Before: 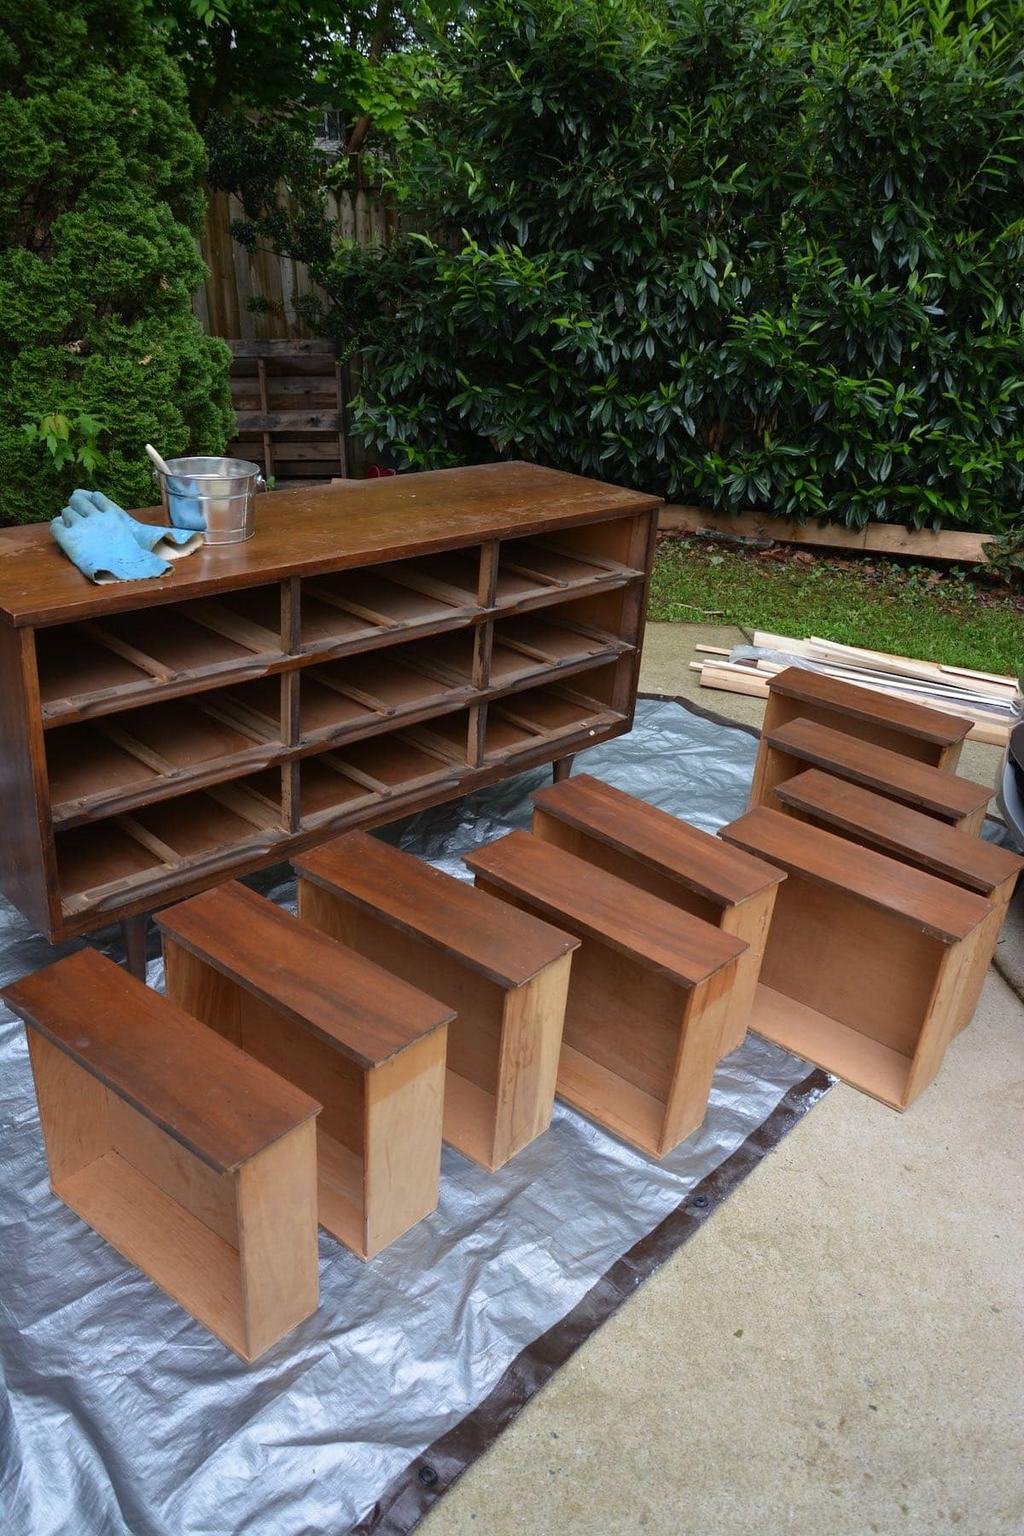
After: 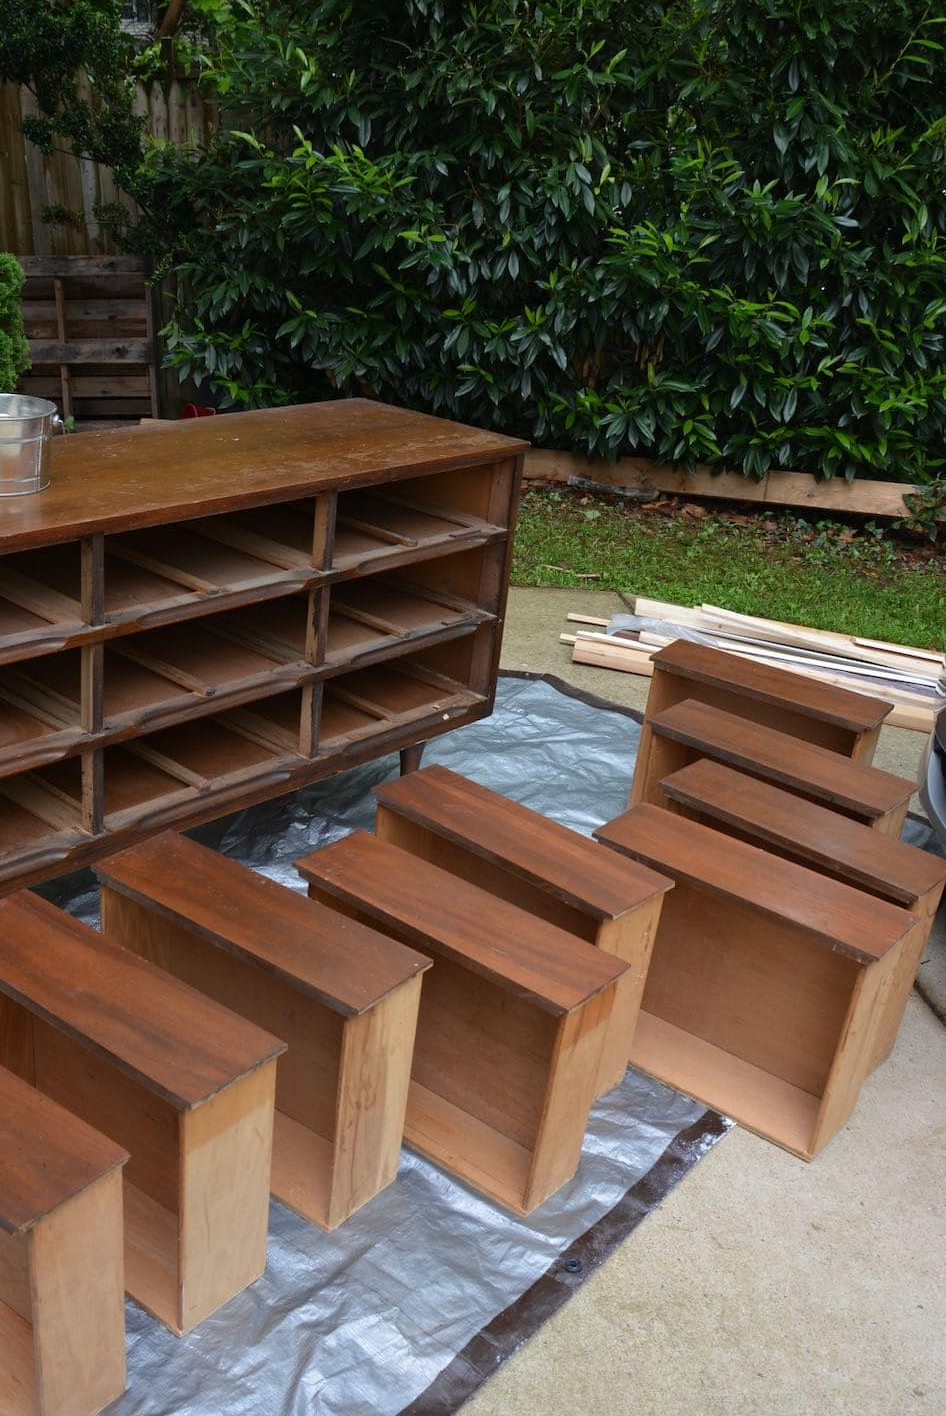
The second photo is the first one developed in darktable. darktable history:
crop and rotate: left 20.74%, top 7.912%, right 0.375%, bottom 13.378%
white balance: red 1, blue 1
